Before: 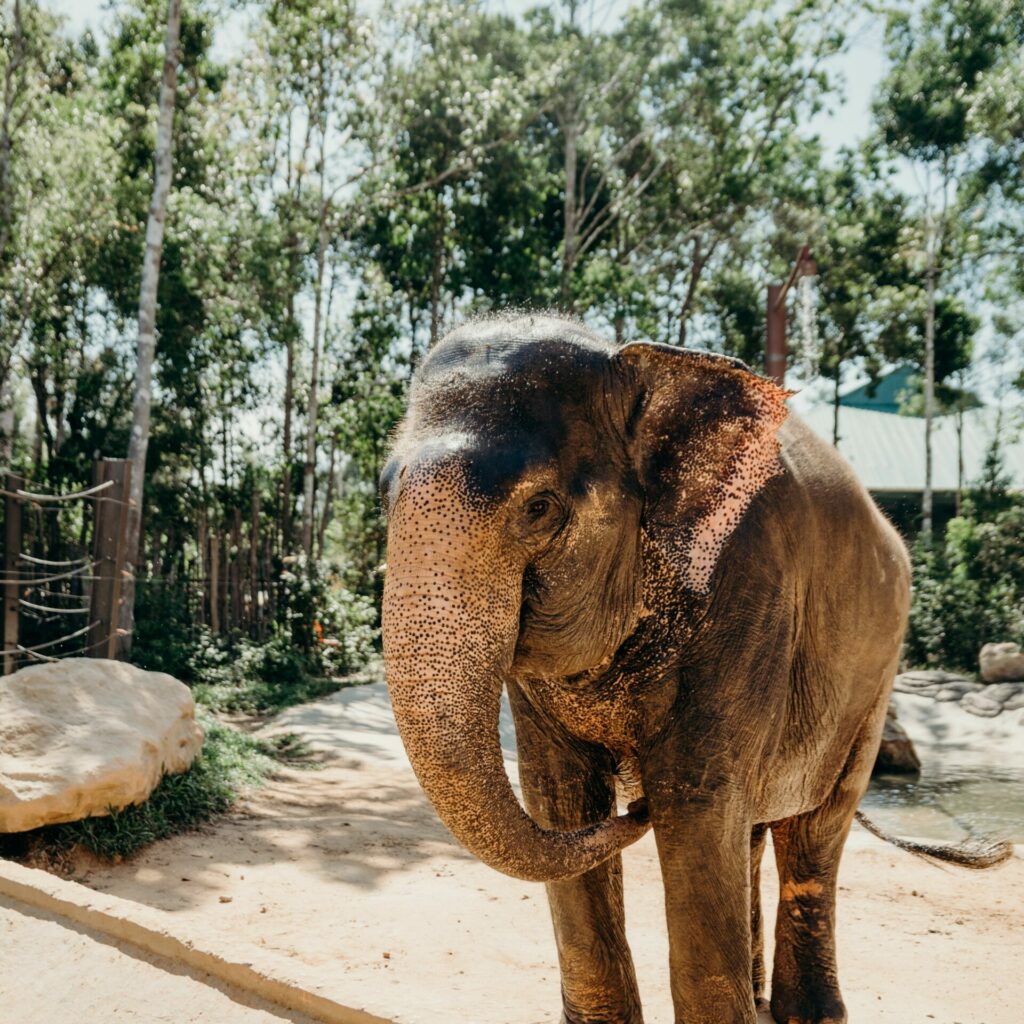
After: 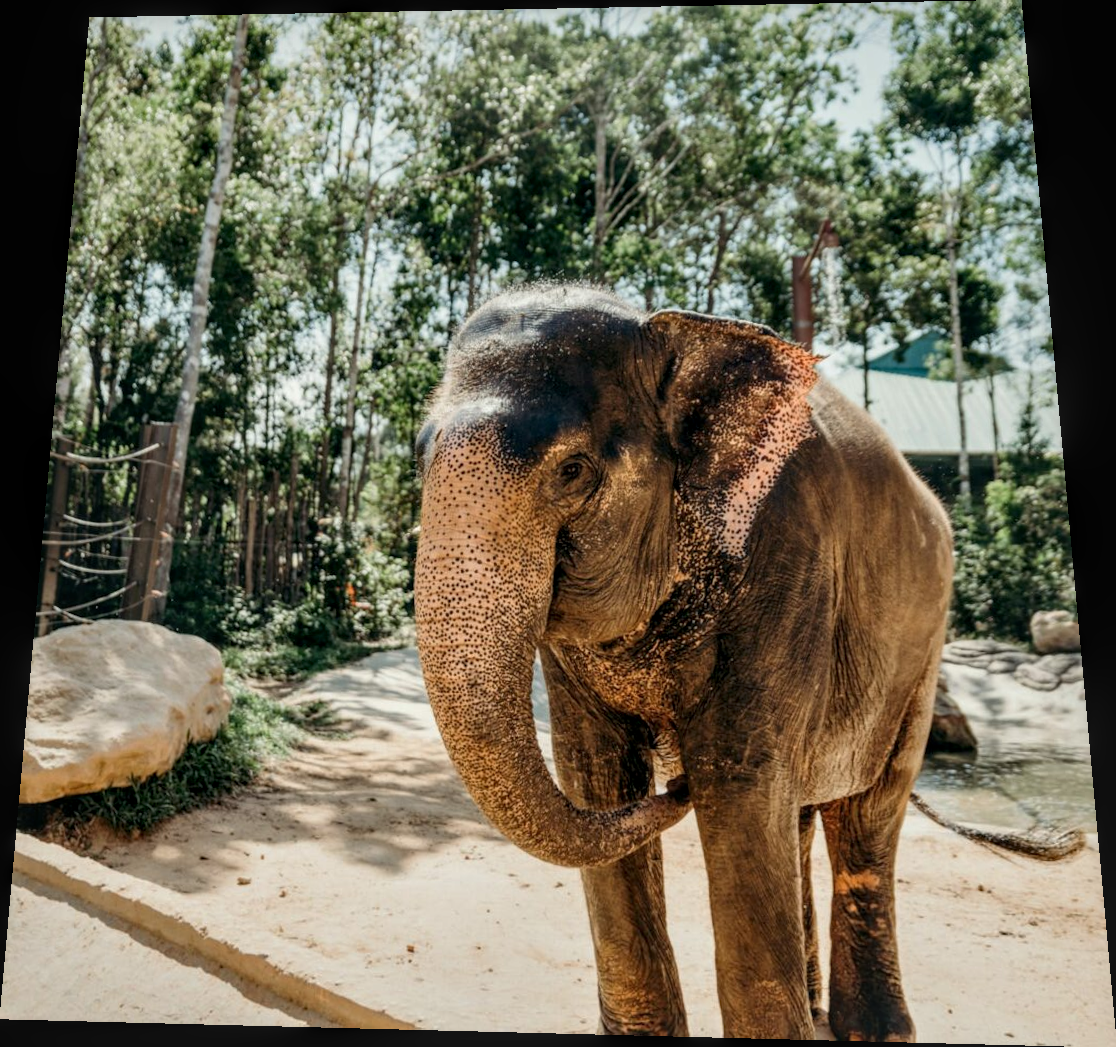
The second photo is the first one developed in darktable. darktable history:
local contrast: on, module defaults
rotate and perspective: rotation 0.128°, lens shift (vertical) -0.181, lens shift (horizontal) -0.044, shear 0.001, automatic cropping off
